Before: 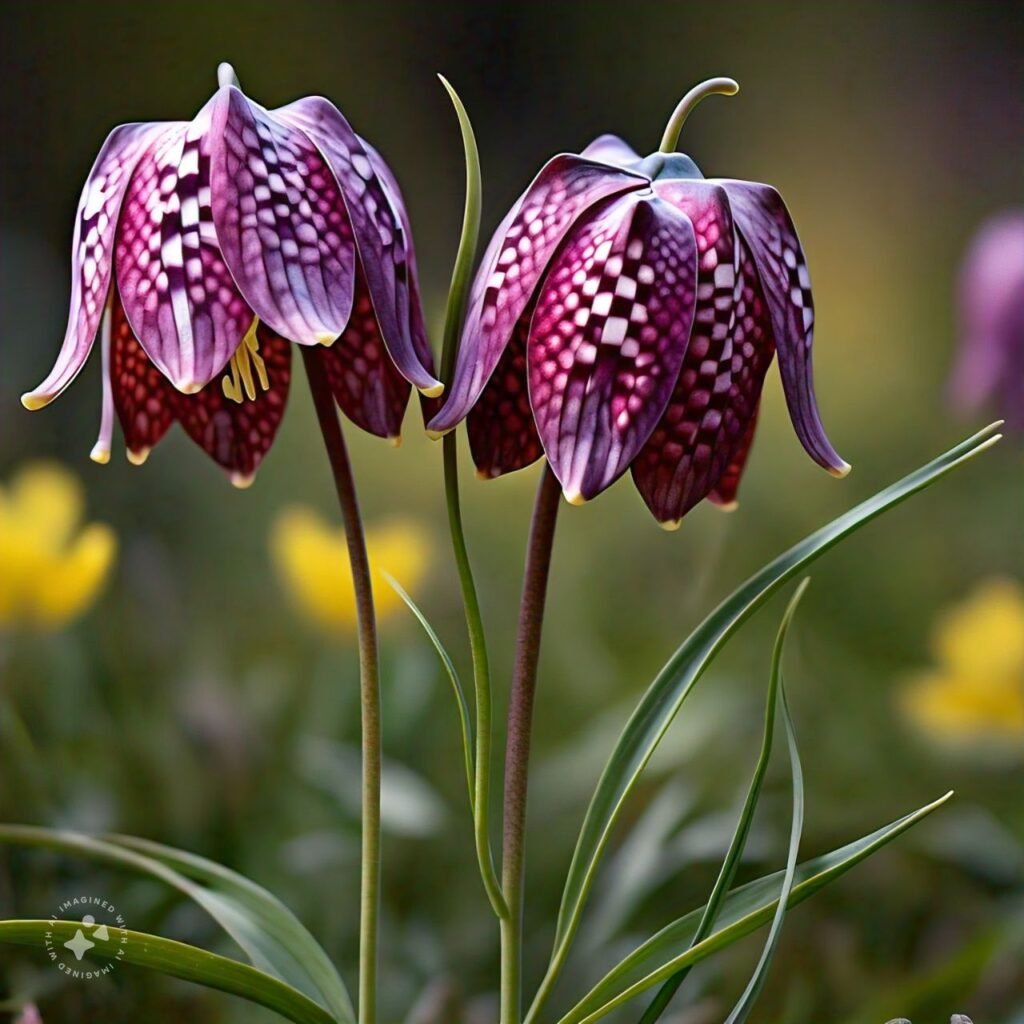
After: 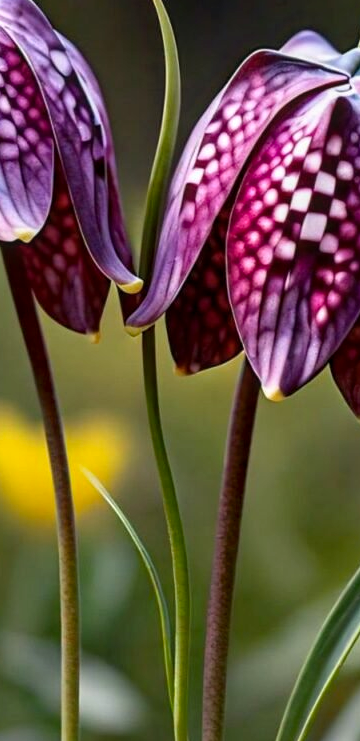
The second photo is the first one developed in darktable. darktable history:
color balance rgb: perceptual saturation grading › global saturation 10%, global vibrance 10%
local contrast: on, module defaults
crop and rotate: left 29.476%, top 10.214%, right 35.32%, bottom 17.333%
